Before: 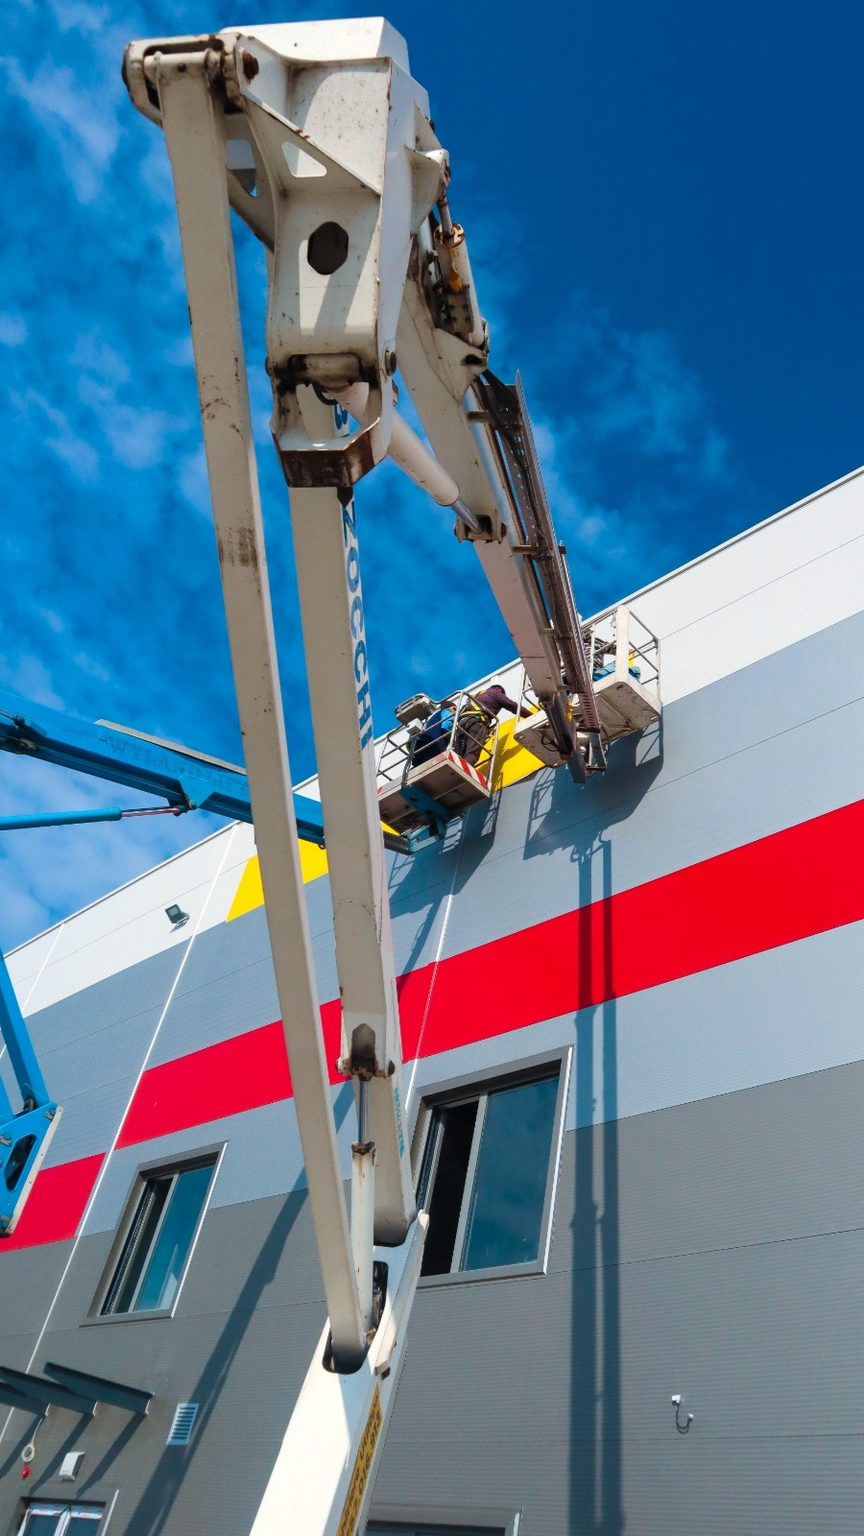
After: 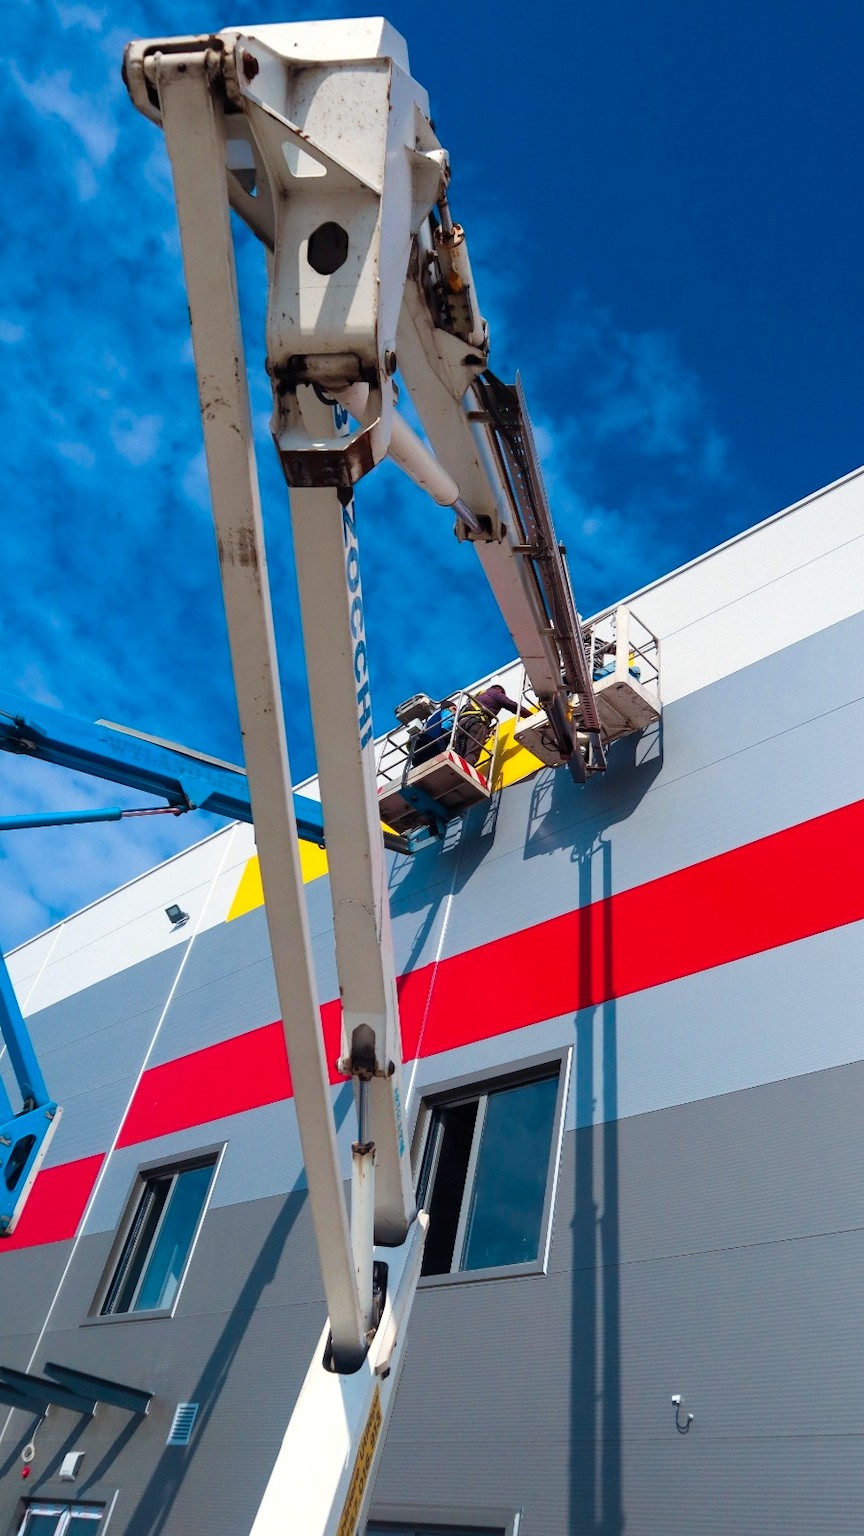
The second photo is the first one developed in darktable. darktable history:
exposure: compensate highlight preservation false
color balance: gamma [0.9, 0.988, 0.975, 1.025], gain [1.05, 1, 1, 1]
